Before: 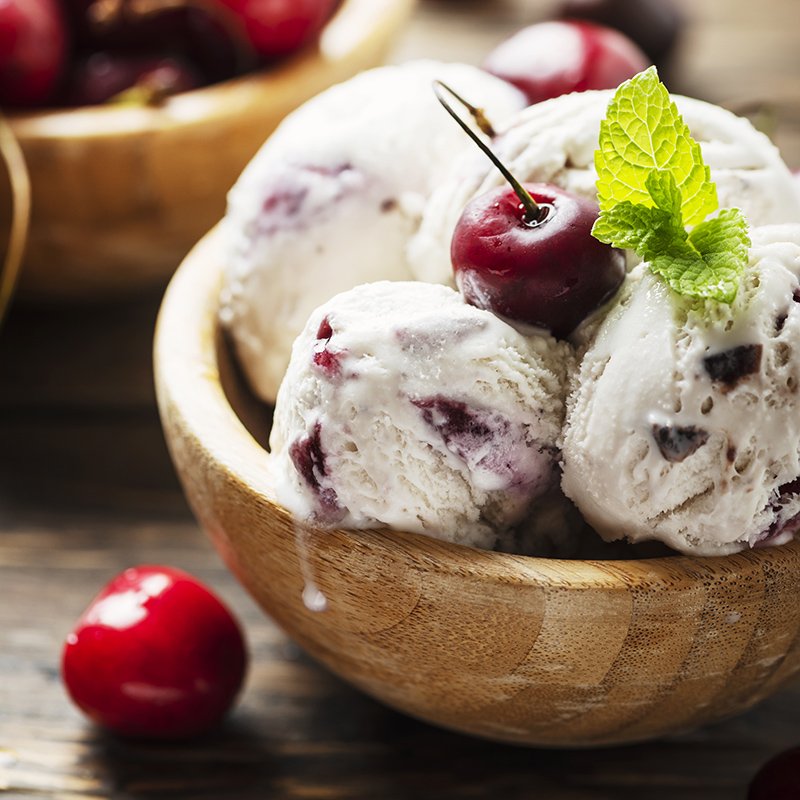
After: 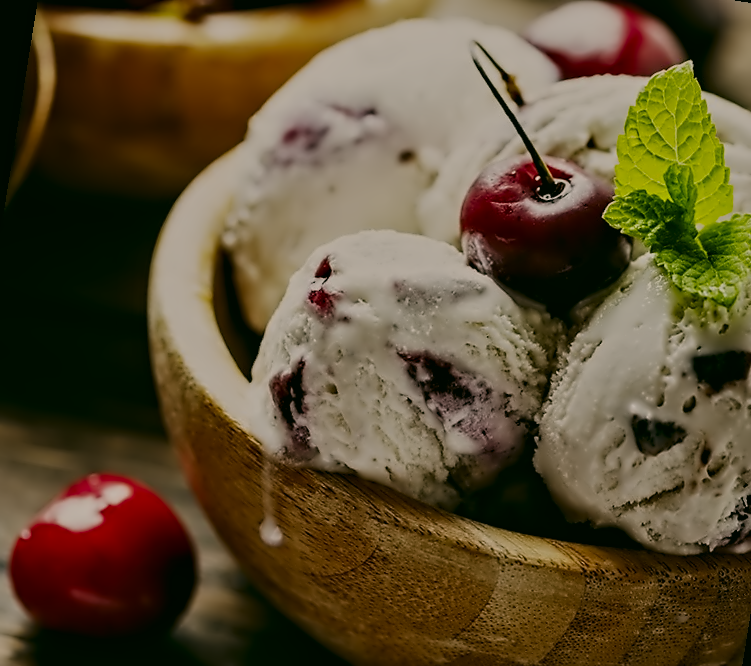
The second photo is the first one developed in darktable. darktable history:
color correction: highlights a* 4.02, highlights b* 4.98, shadows a* -7.55, shadows b* 4.98
filmic rgb: black relative exposure -7.65 EV, white relative exposure 4.56 EV, hardness 3.61
exposure: black level correction -0.015, exposure -0.5 EV, compensate highlight preservation false
contrast equalizer: octaves 7, y [[0.5, 0.542, 0.583, 0.625, 0.667, 0.708], [0.5 ×6], [0.5 ×6], [0, 0.033, 0.067, 0.1, 0.133, 0.167], [0, 0.05, 0.1, 0.15, 0.2, 0.25]]
contrast brightness saturation: brightness -0.25, saturation 0.2
crop: left 7.856%, top 11.836%, right 10.12%, bottom 15.387%
color balance: lift [1, 0.998, 1.001, 1.002], gamma [1, 1.02, 1, 0.98], gain [1, 1.02, 1.003, 0.98]
rotate and perspective: rotation 9.12°, automatic cropping off
